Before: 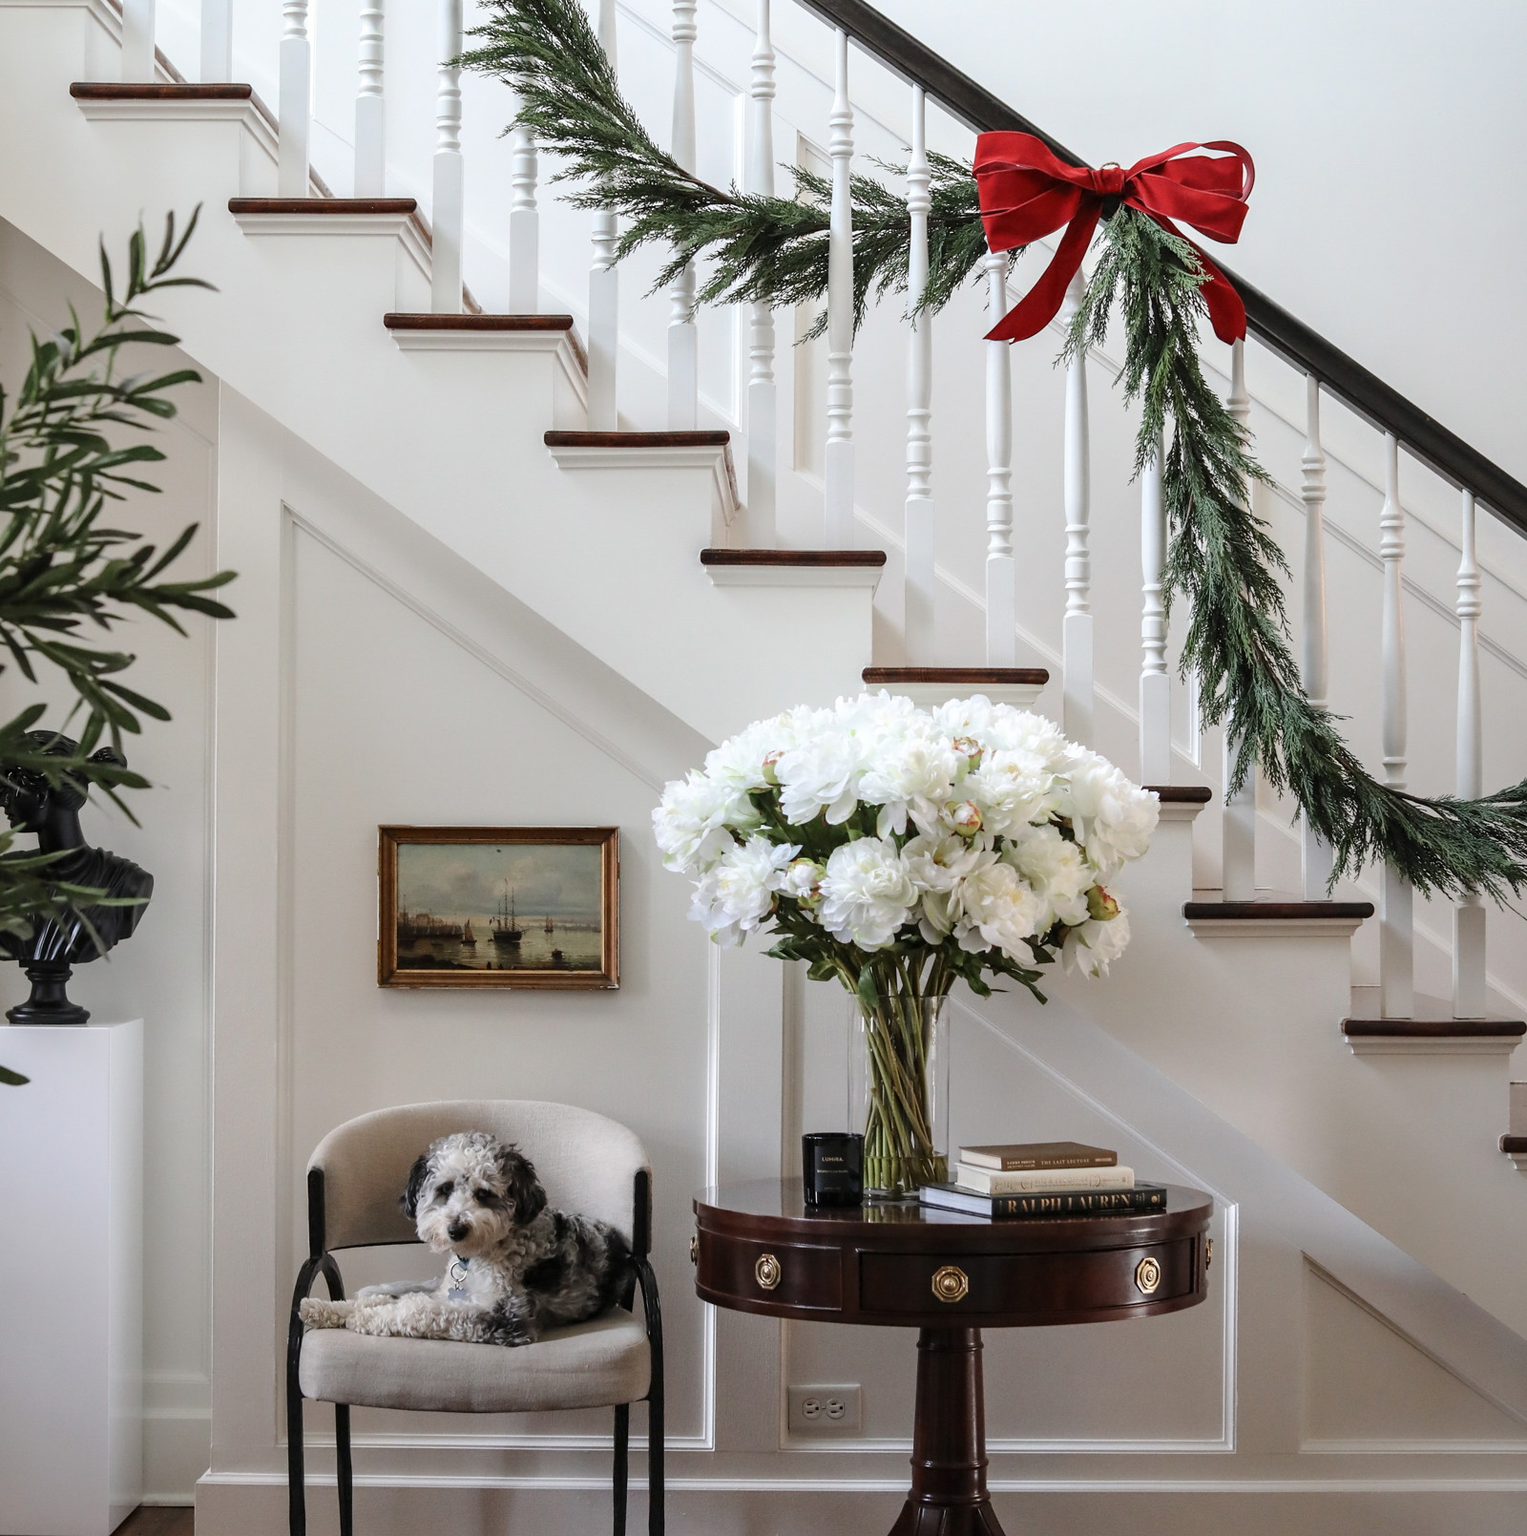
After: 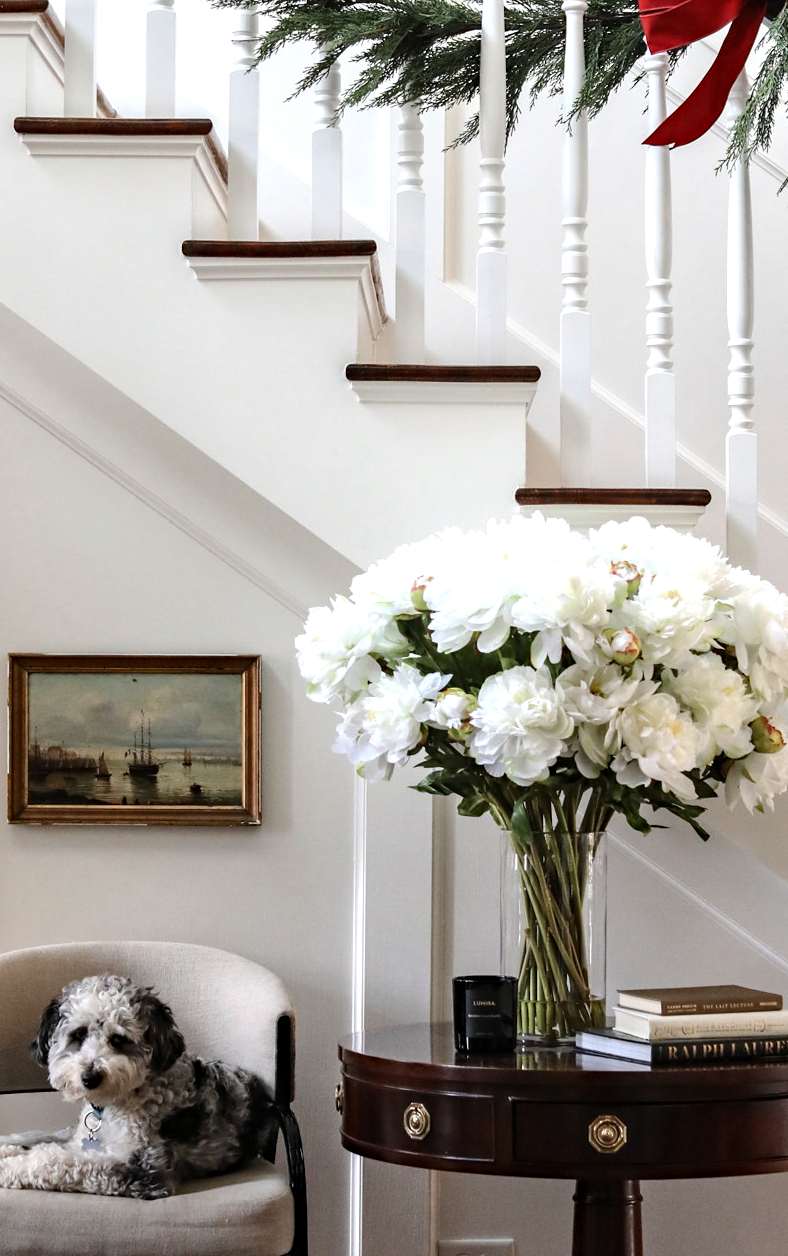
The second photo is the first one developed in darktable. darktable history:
tone equalizer: -8 EV -0.453 EV, -7 EV -0.361 EV, -6 EV -0.314 EV, -5 EV -0.203 EV, -3 EV 0.188 EV, -2 EV 0.356 EV, -1 EV 0.376 EV, +0 EV 0.415 EV, edges refinement/feathering 500, mask exposure compensation -1.57 EV, preserve details no
crop and rotate: angle 0.018°, left 24.247%, top 13.155%, right 26.432%, bottom 8.711%
haze removal: compatibility mode true, adaptive false
